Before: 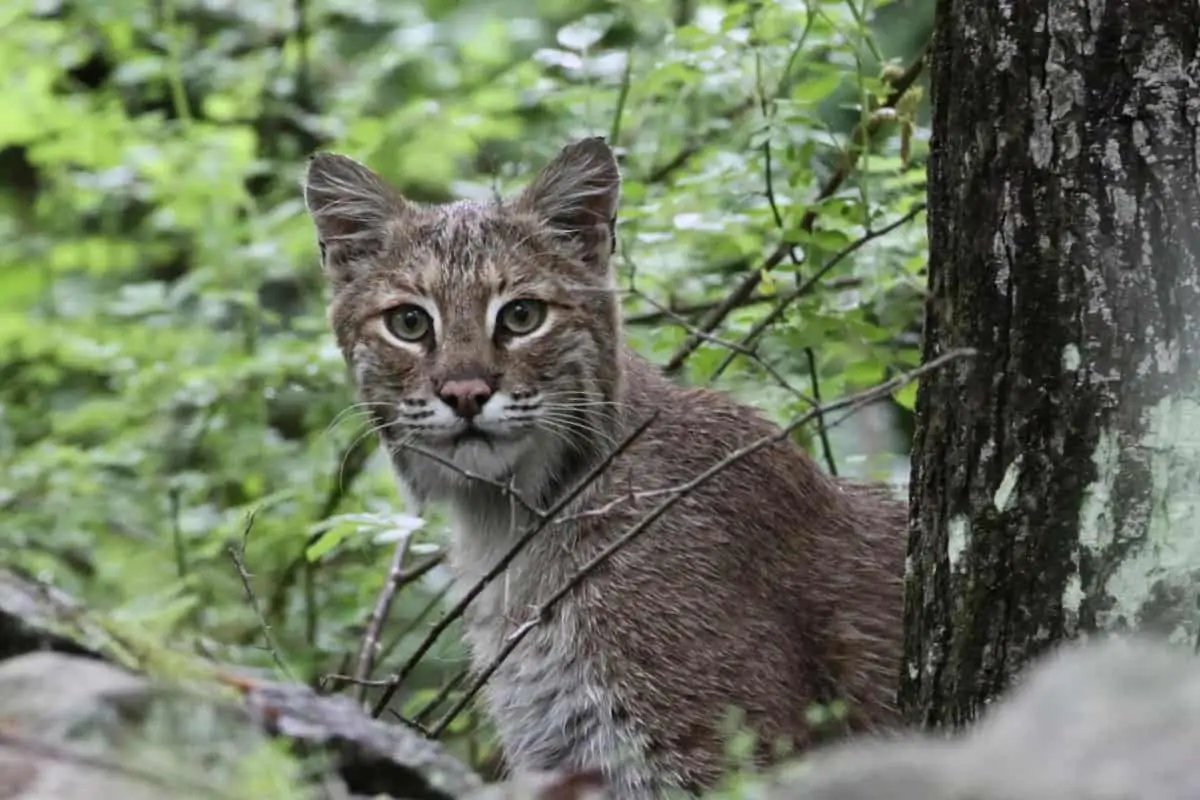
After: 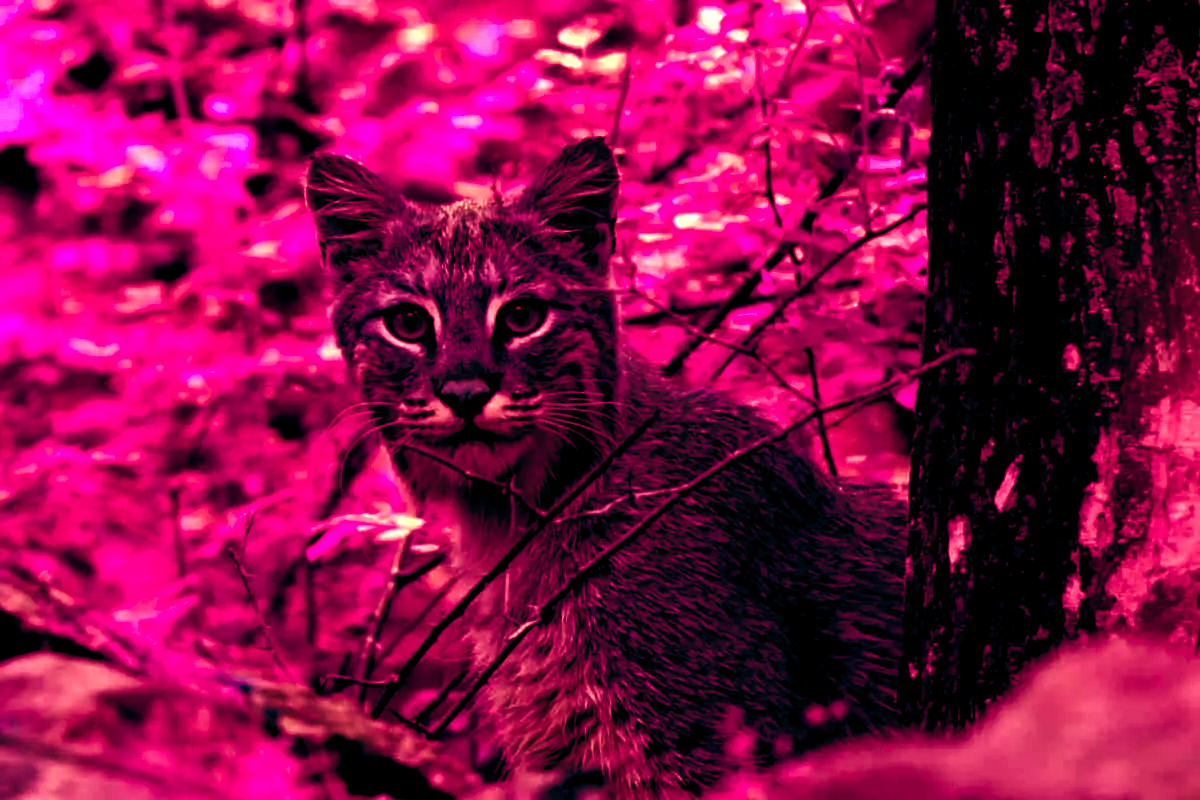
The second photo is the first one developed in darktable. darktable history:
white balance: red 0.984, blue 1.059
color balance rgb: shadows lift › luminance -18.76%, shadows lift › chroma 35.44%, power › luminance -3.76%, power › hue 142.17°, highlights gain › chroma 7.5%, highlights gain › hue 184.75°, global offset › luminance -0.52%, global offset › chroma 0.91%, global offset › hue 173.36°, shadows fall-off 300%, white fulcrum 2 EV, highlights fall-off 300%, linear chroma grading › shadows 17.19%, linear chroma grading › highlights 61.12%, linear chroma grading › global chroma 50%, hue shift -150.52°, perceptual brilliance grading › global brilliance 12%, mask middle-gray fulcrum 100%, contrast gray fulcrum 38.43%, contrast 35.15%, saturation formula JzAzBz (2021)
haze removal: strength 0.25, distance 0.25, compatibility mode true, adaptive false
